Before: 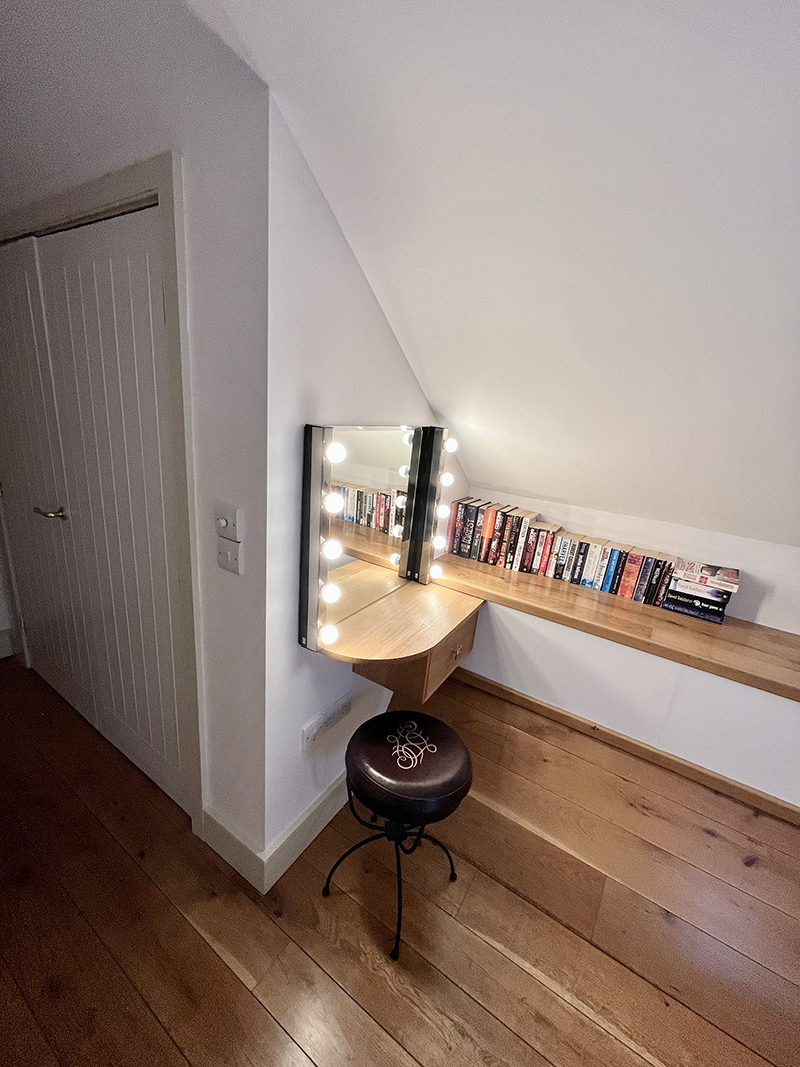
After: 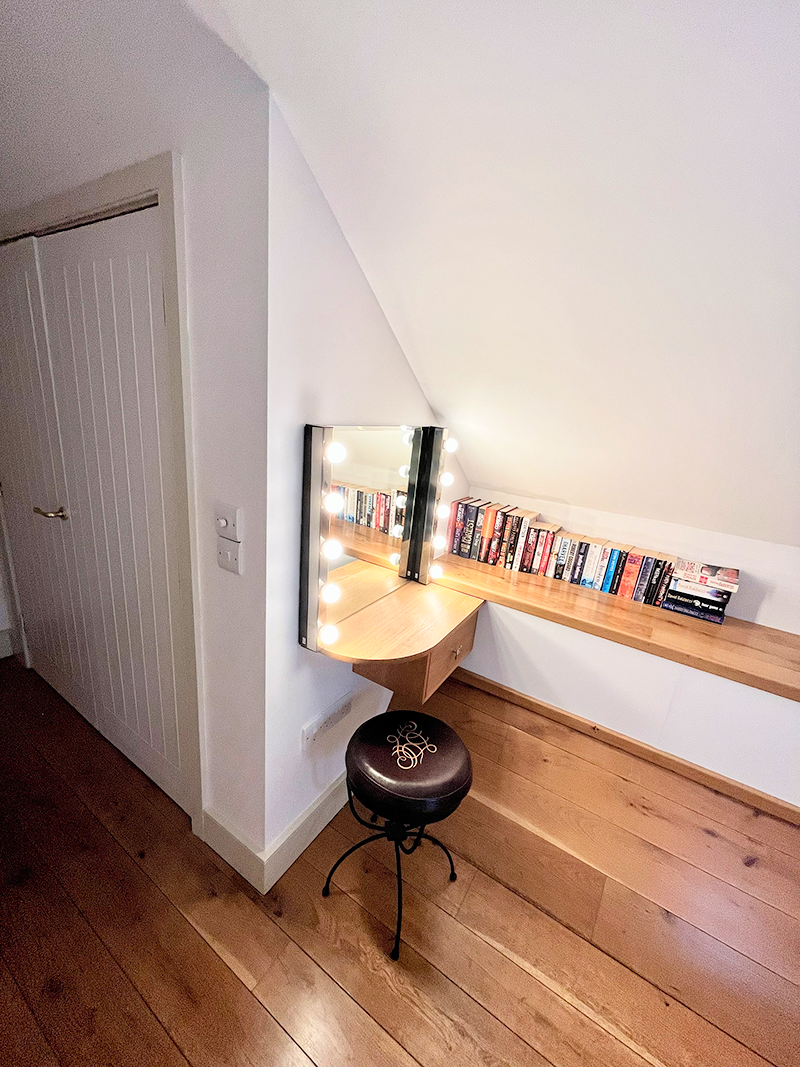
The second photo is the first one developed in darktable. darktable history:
contrast brightness saturation: brightness 0.28
tone curve: curves: ch0 [(0, 0) (0.003, 0) (0.011, 0.001) (0.025, 0.003) (0.044, 0.006) (0.069, 0.009) (0.1, 0.013) (0.136, 0.032) (0.177, 0.067) (0.224, 0.121) (0.277, 0.185) (0.335, 0.255) (0.399, 0.333) (0.468, 0.417) (0.543, 0.508) (0.623, 0.606) (0.709, 0.71) (0.801, 0.819) (0.898, 0.926) (1, 1)], preserve colors none
